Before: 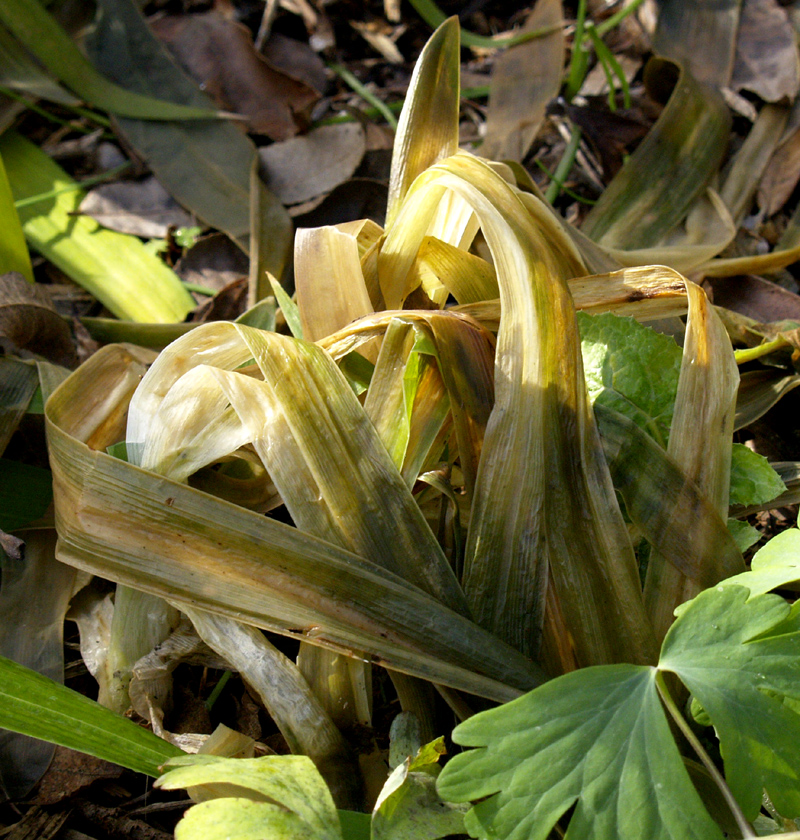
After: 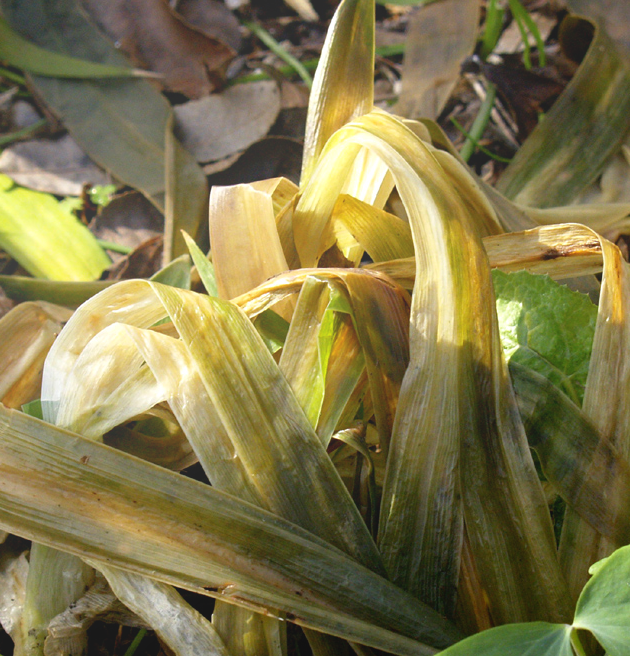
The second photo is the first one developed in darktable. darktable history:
bloom: size 38%, threshold 95%, strength 30%
crop and rotate: left 10.77%, top 5.1%, right 10.41%, bottom 16.76%
